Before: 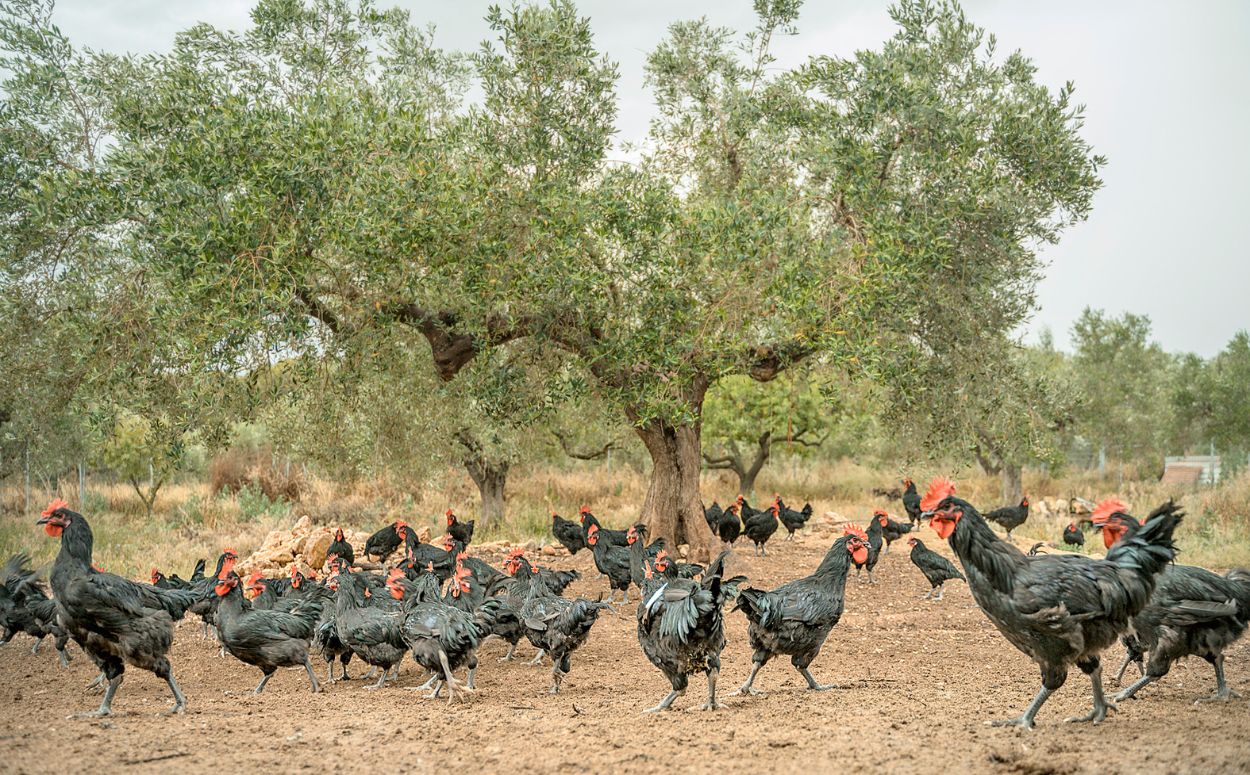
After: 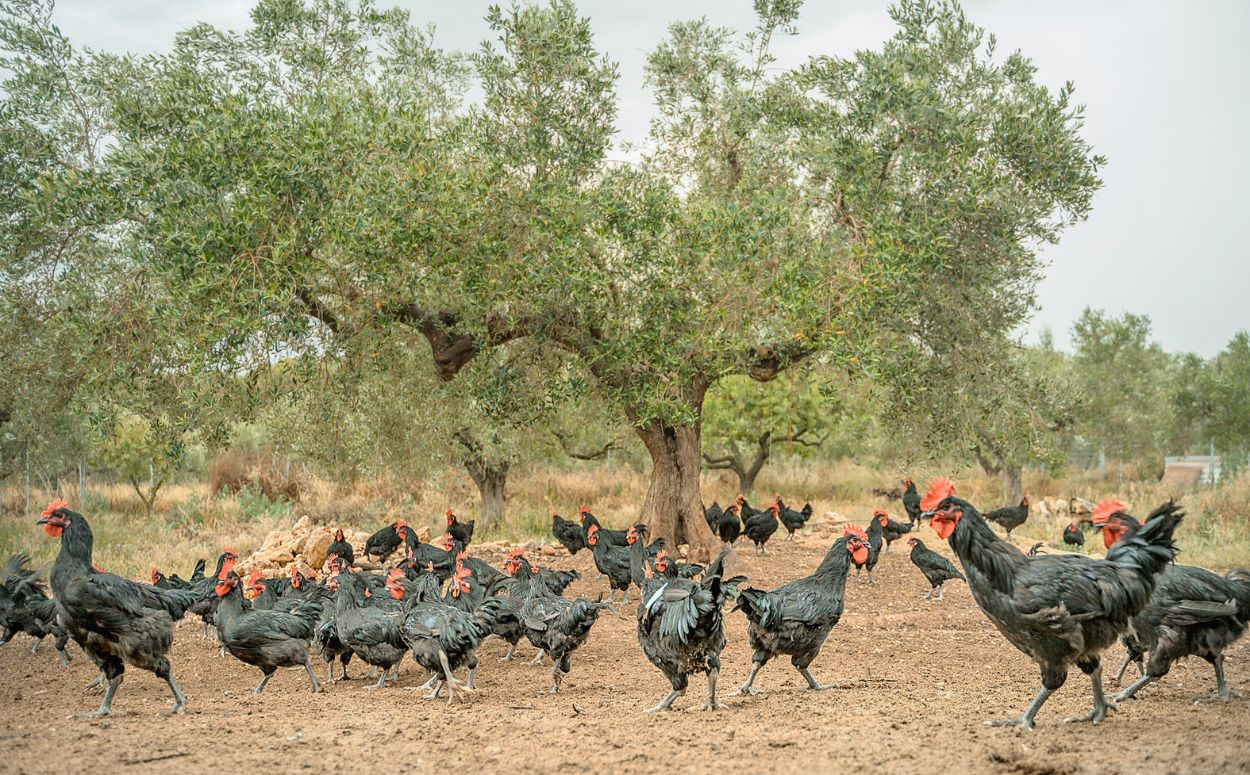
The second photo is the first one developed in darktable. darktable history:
exposure: compensate exposure bias true, compensate highlight preservation false
local contrast: mode bilateral grid, contrast 99, coarseness 100, detail 89%, midtone range 0.2
